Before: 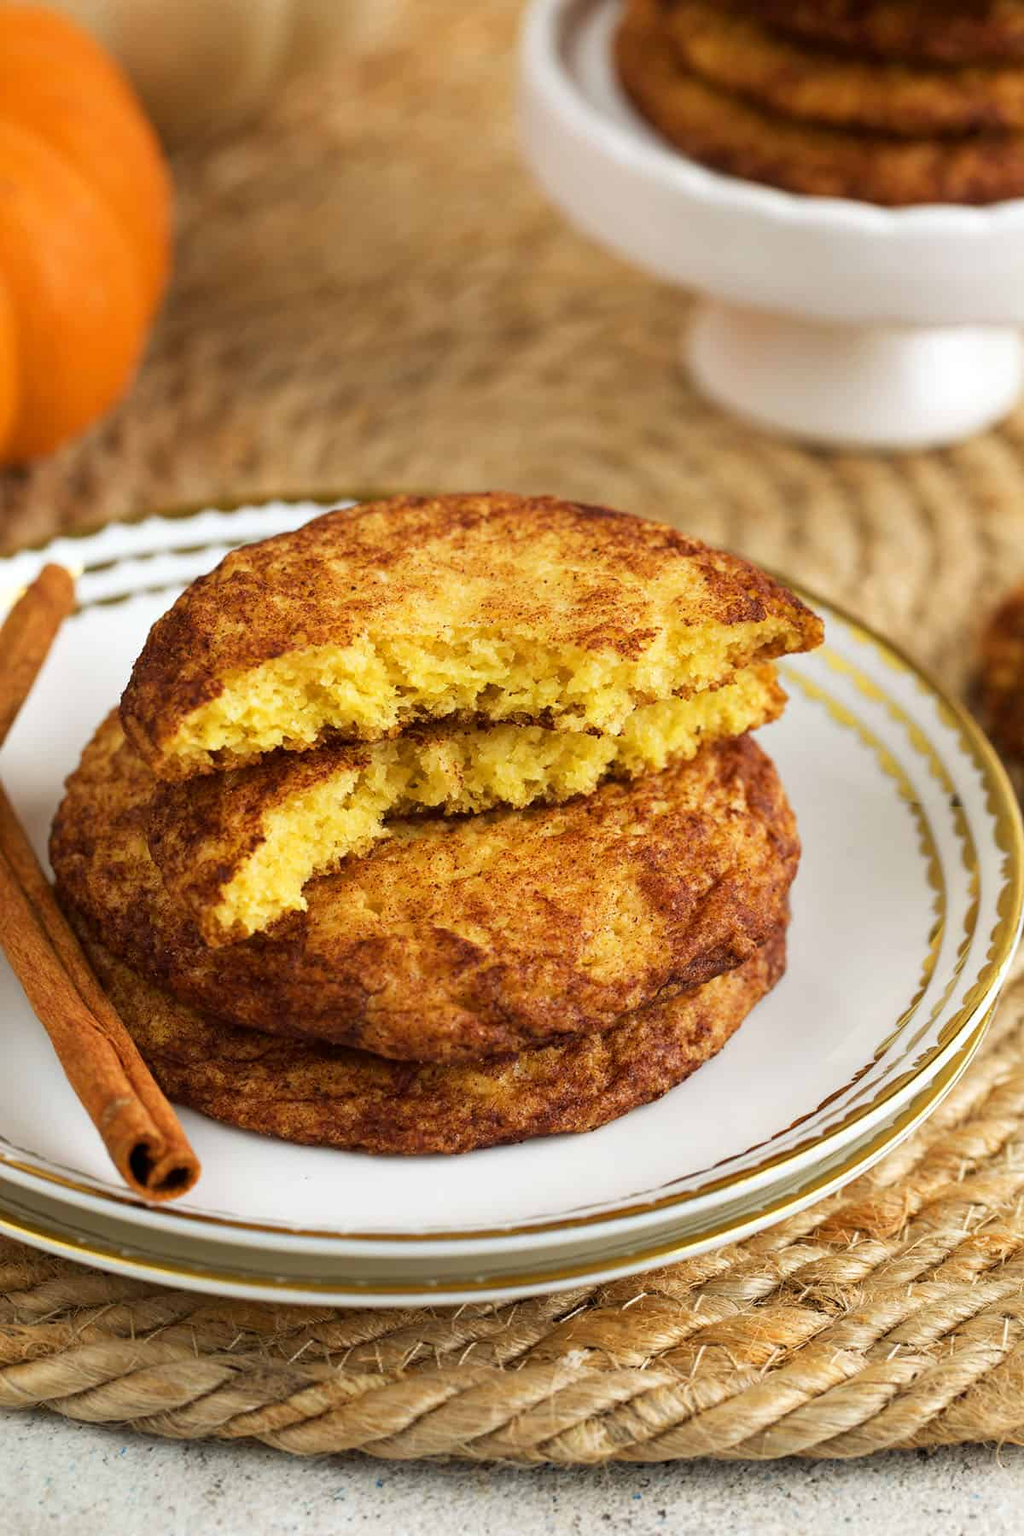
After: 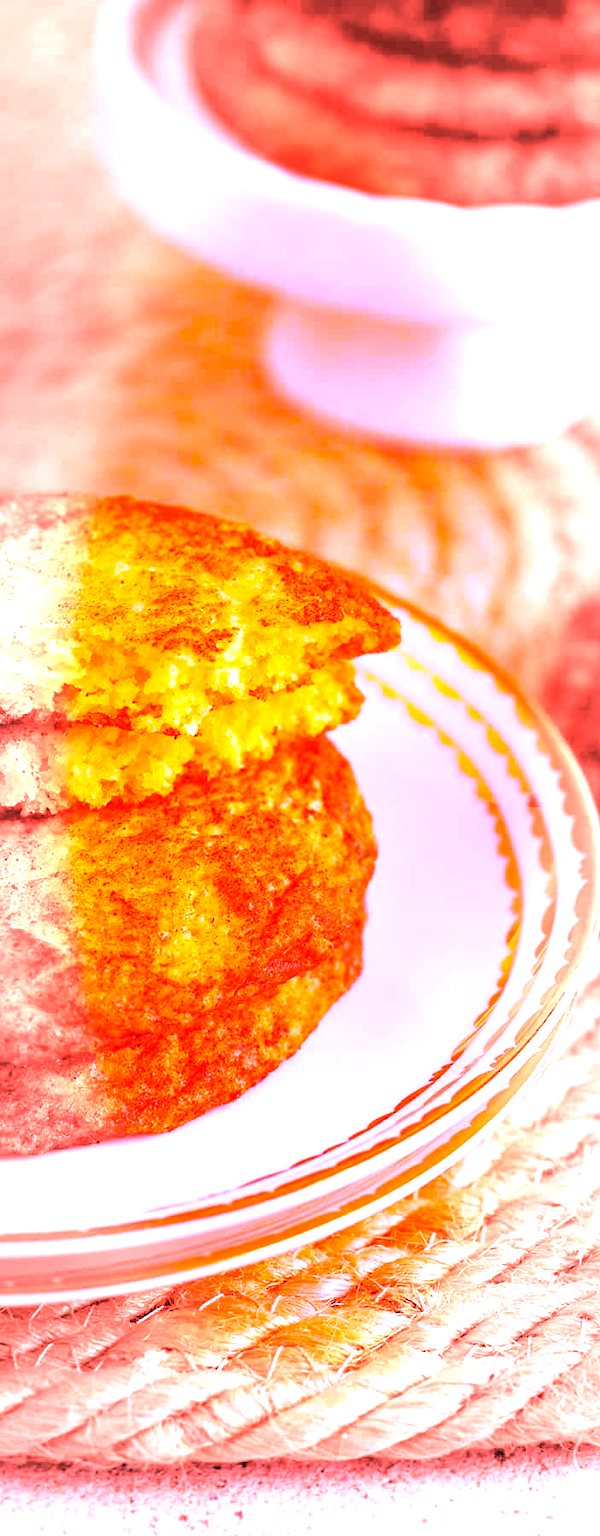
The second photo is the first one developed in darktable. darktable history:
vignetting: fall-off start 66.7%, fall-off radius 39.74%, brightness -0.576, saturation -0.258, automatic ratio true, width/height ratio 0.671, dithering 16-bit output
exposure: black level correction 0, exposure 0.7 EV, compensate exposure bias true, compensate highlight preservation false
crop: left 41.402%
color correction: highlights a* 1.39, highlights b* 17.83
white balance: red 4.26, blue 1.802
